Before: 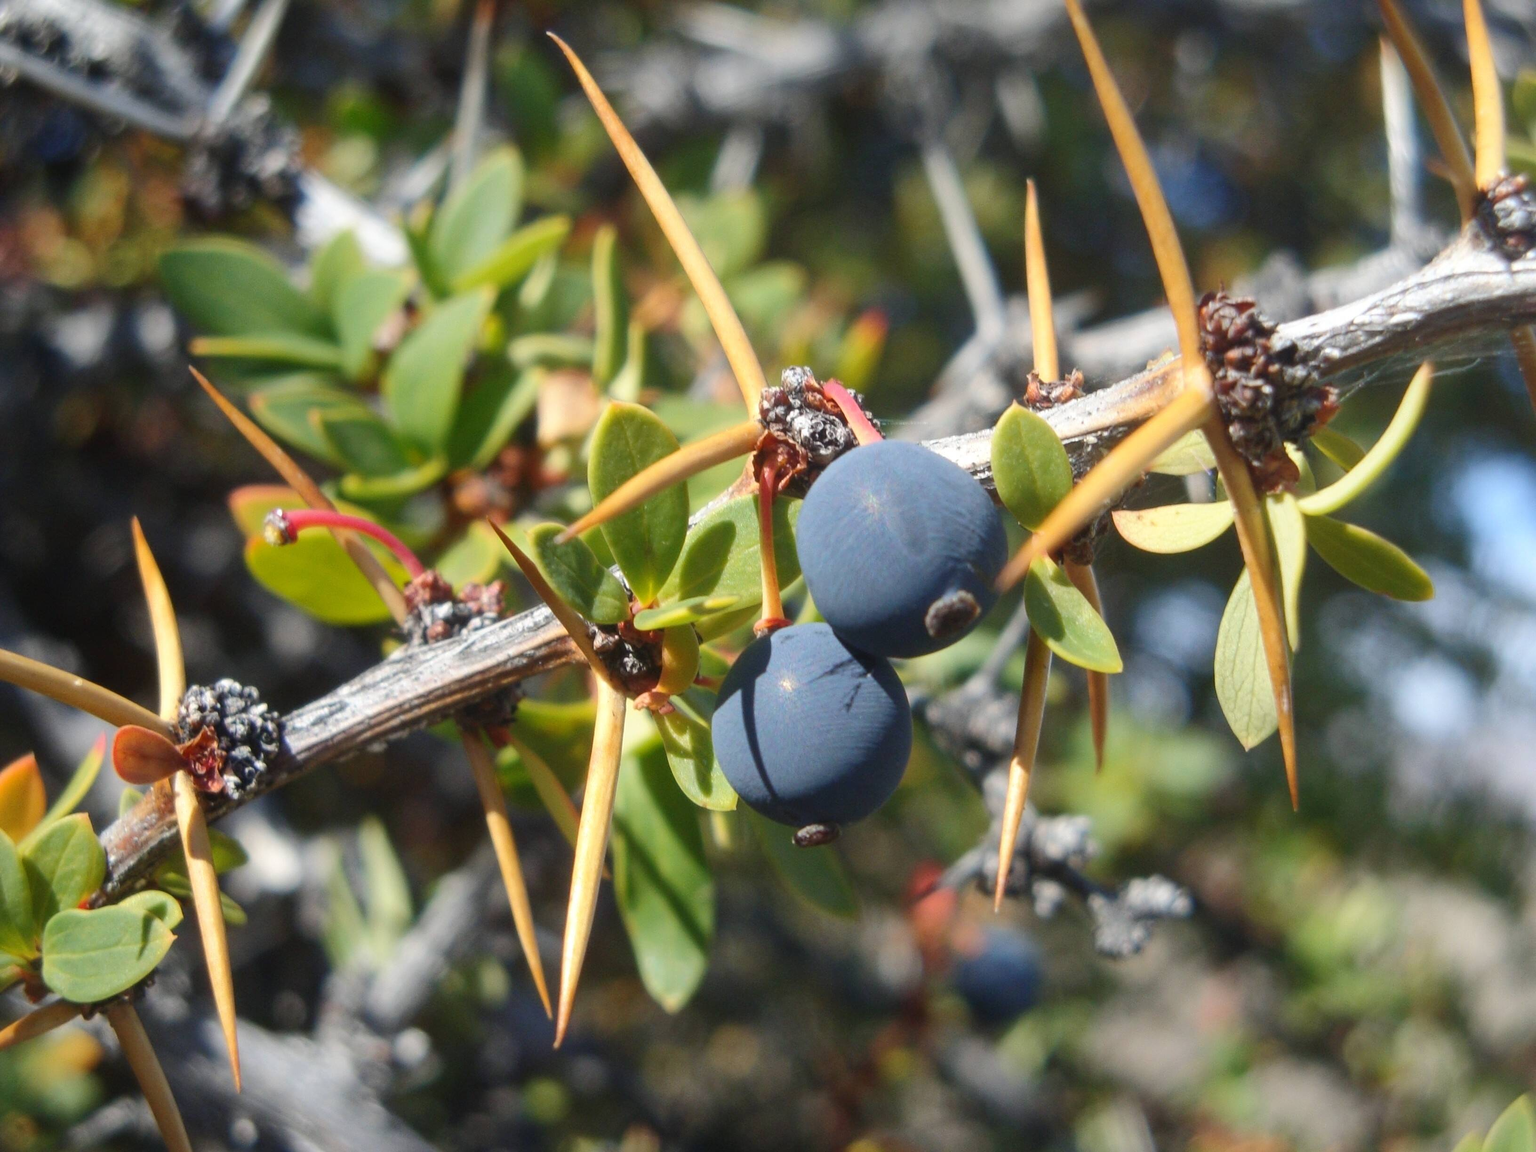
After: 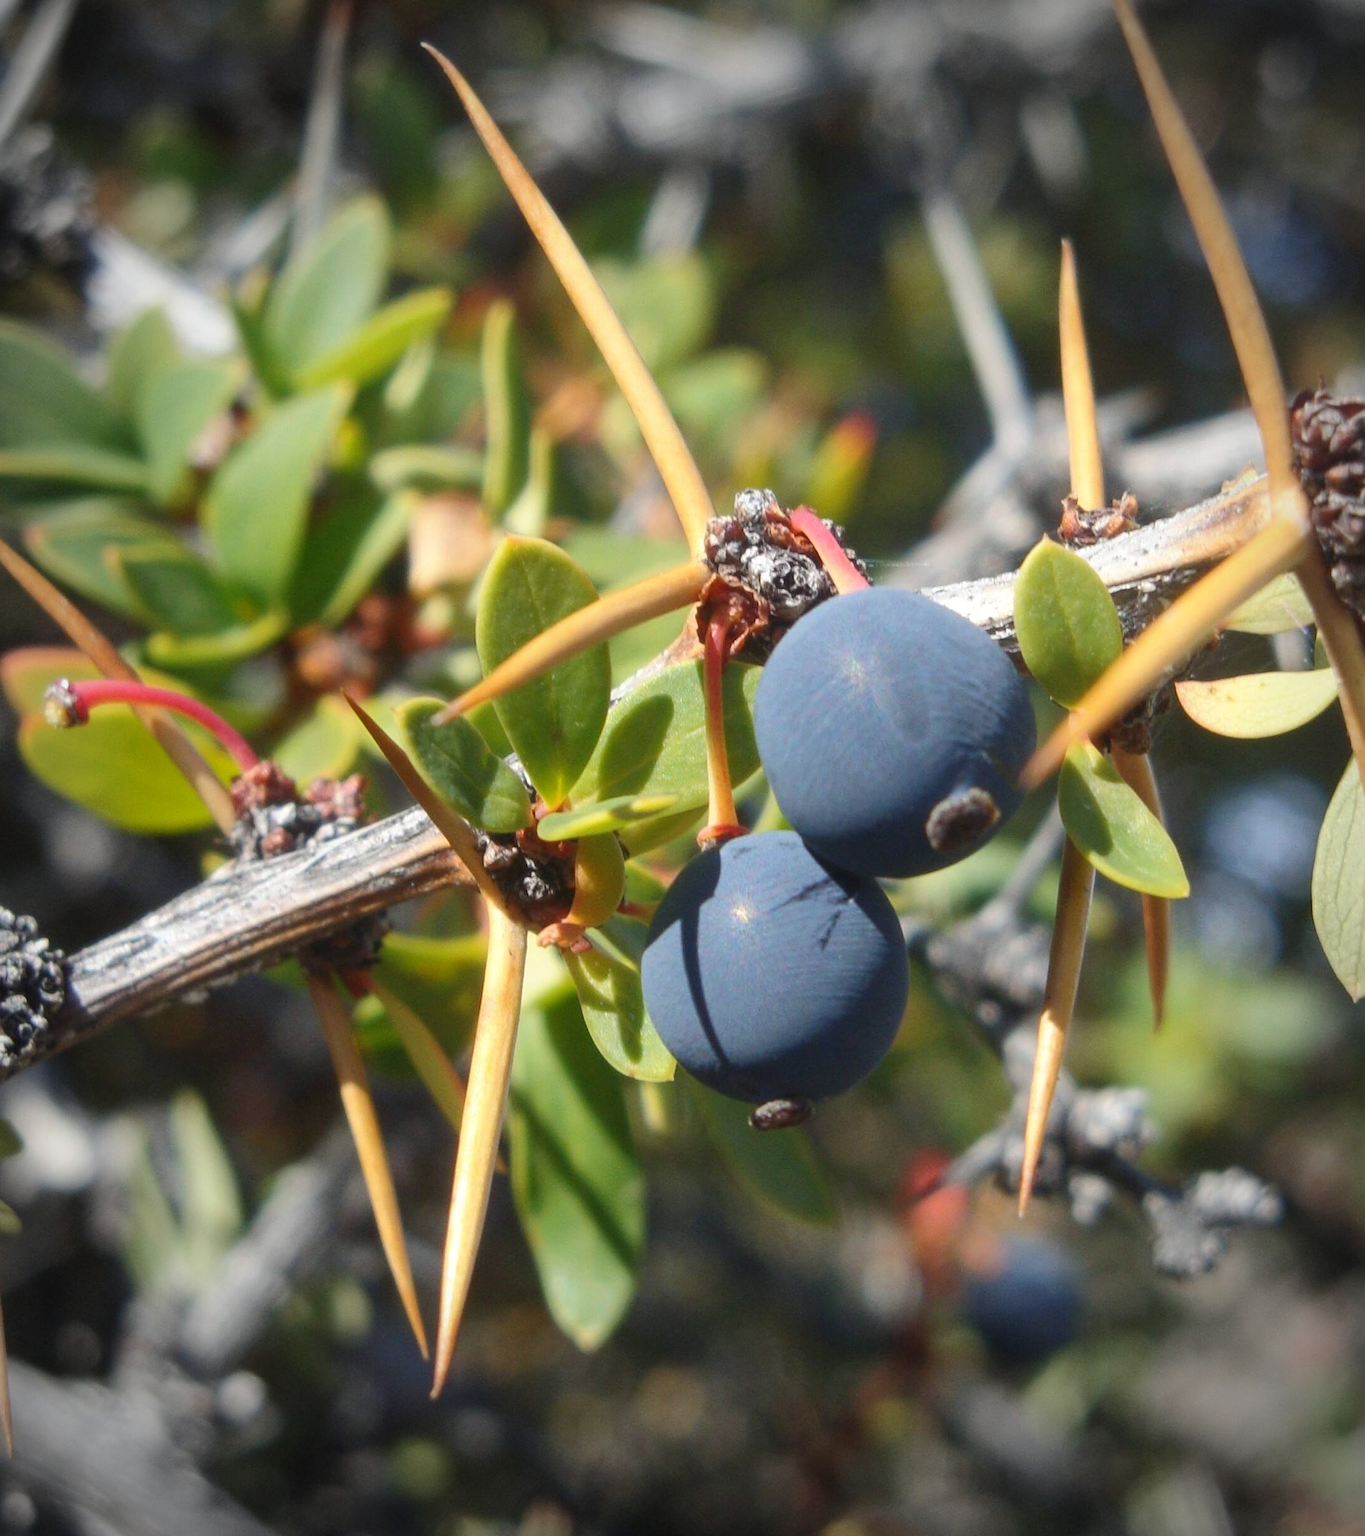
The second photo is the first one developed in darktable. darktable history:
crop and rotate: left 15.055%, right 18.278%
vignetting: fall-off start 71.74%
